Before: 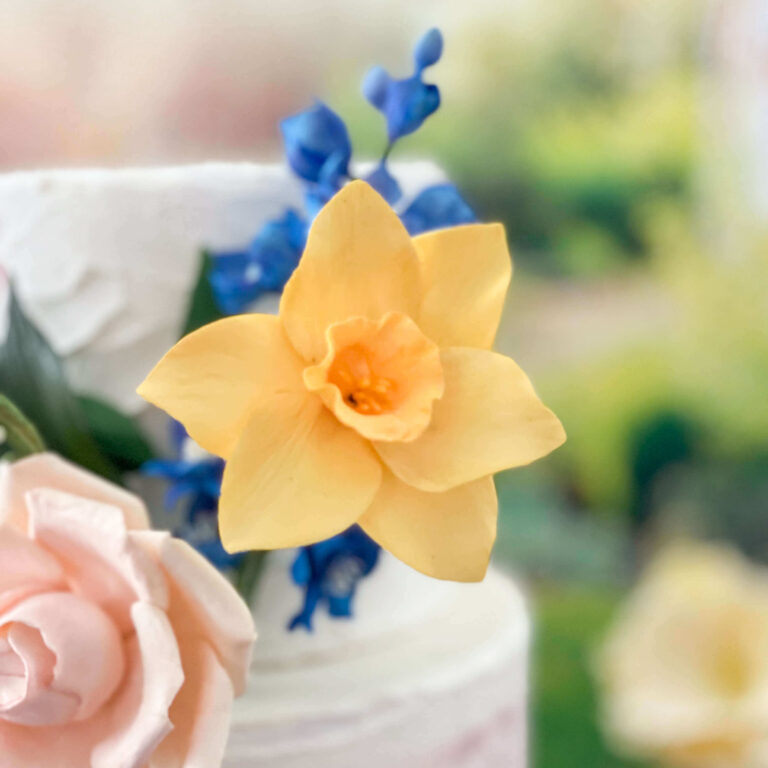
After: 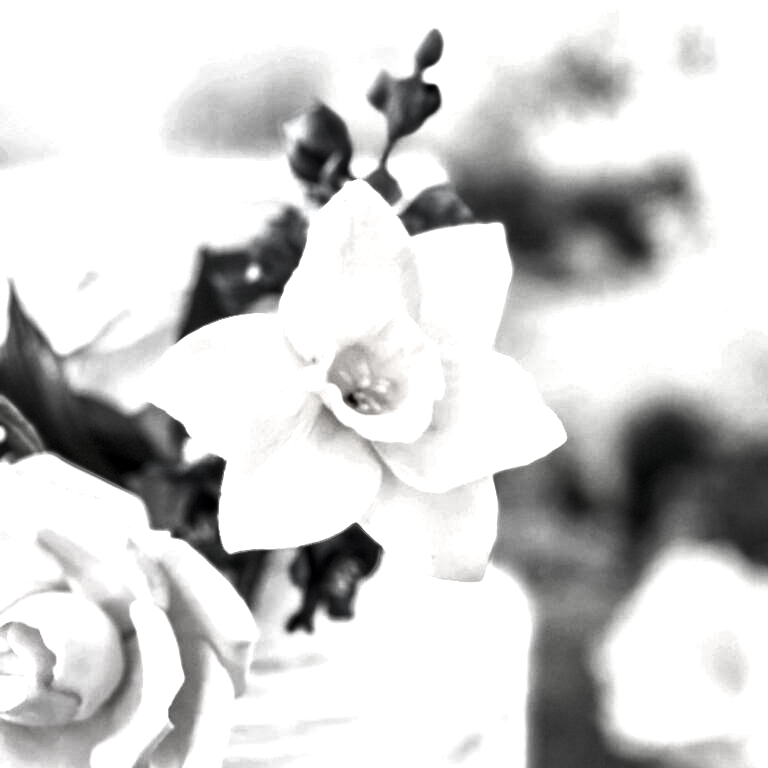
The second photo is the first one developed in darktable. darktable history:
contrast equalizer: octaves 7, y [[0.545, 0.572, 0.59, 0.59, 0.571, 0.545], [0.5 ×6], [0.5 ×6], [0 ×6], [0 ×6]]
tone curve: curves: ch0 [(0, 0) (0.003, 0.003) (0.011, 0.012) (0.025, 0.026) (0.044, 0.046) (0.069, 0.072) (0.1, 0.104) (0.136, 0.141) (0.177, 0.184) (0.224, 0.233) (0.277, 0.288) (0.335, 0.348) (0.399, 0.414) (0.468, 0.486) (0.543, 0.564) (0.623, 0.647) (0.709, 0.736) (0.801, 0.831) (0.898, 0.921) (1, 1)], color space Lab, independent channels, preserve colors none
exposure: exposure 0.99 EV, compensate exposure bias true, compensate highlight preservation false
contrast brightness saturation: contrast -0.035, brightness -0.594, saturation -0.982
